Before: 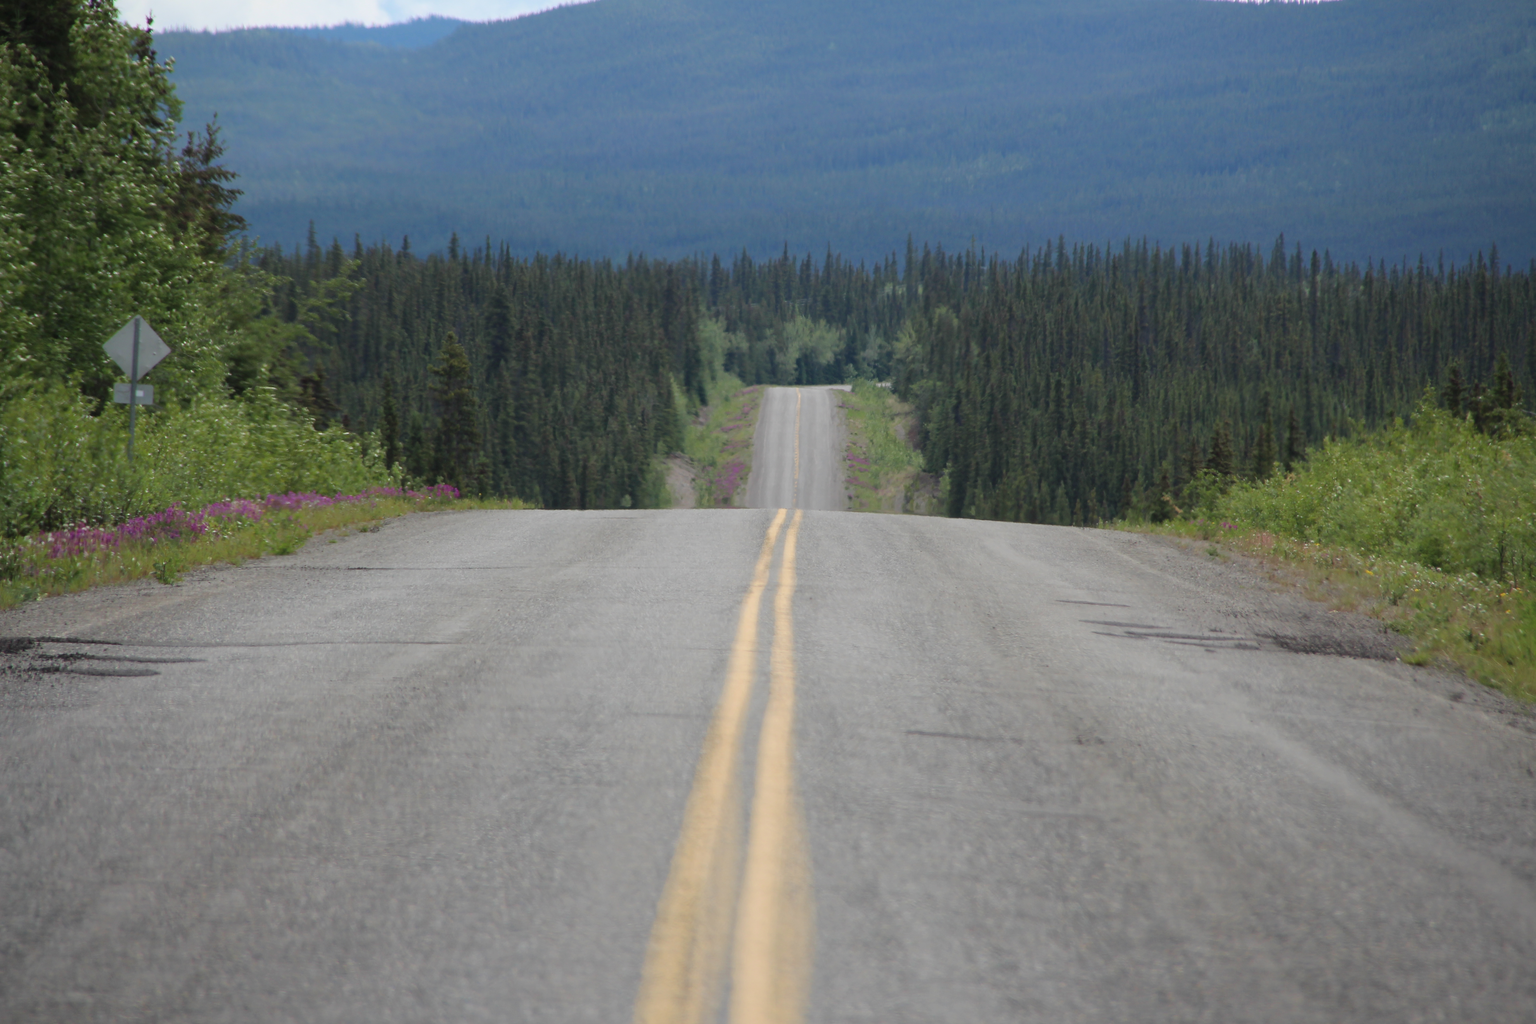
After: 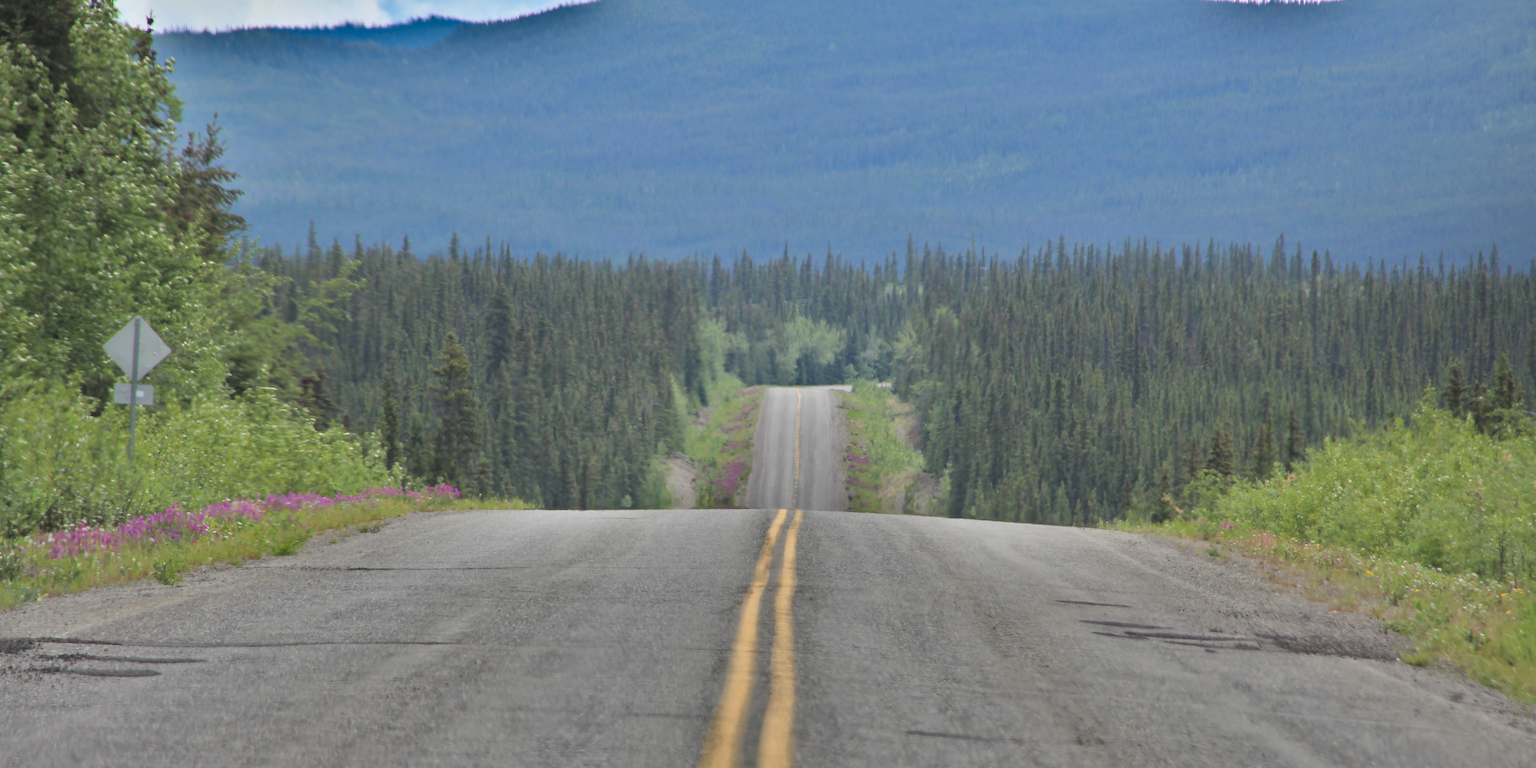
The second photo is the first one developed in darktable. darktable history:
shadows and highlights: shadows 20.96, highlights -81.88, soften with gaussian
crop: bottom 24.98%
contrast brightness saturation: contrast 0.1, brightness 0.298, saturation 0.145
